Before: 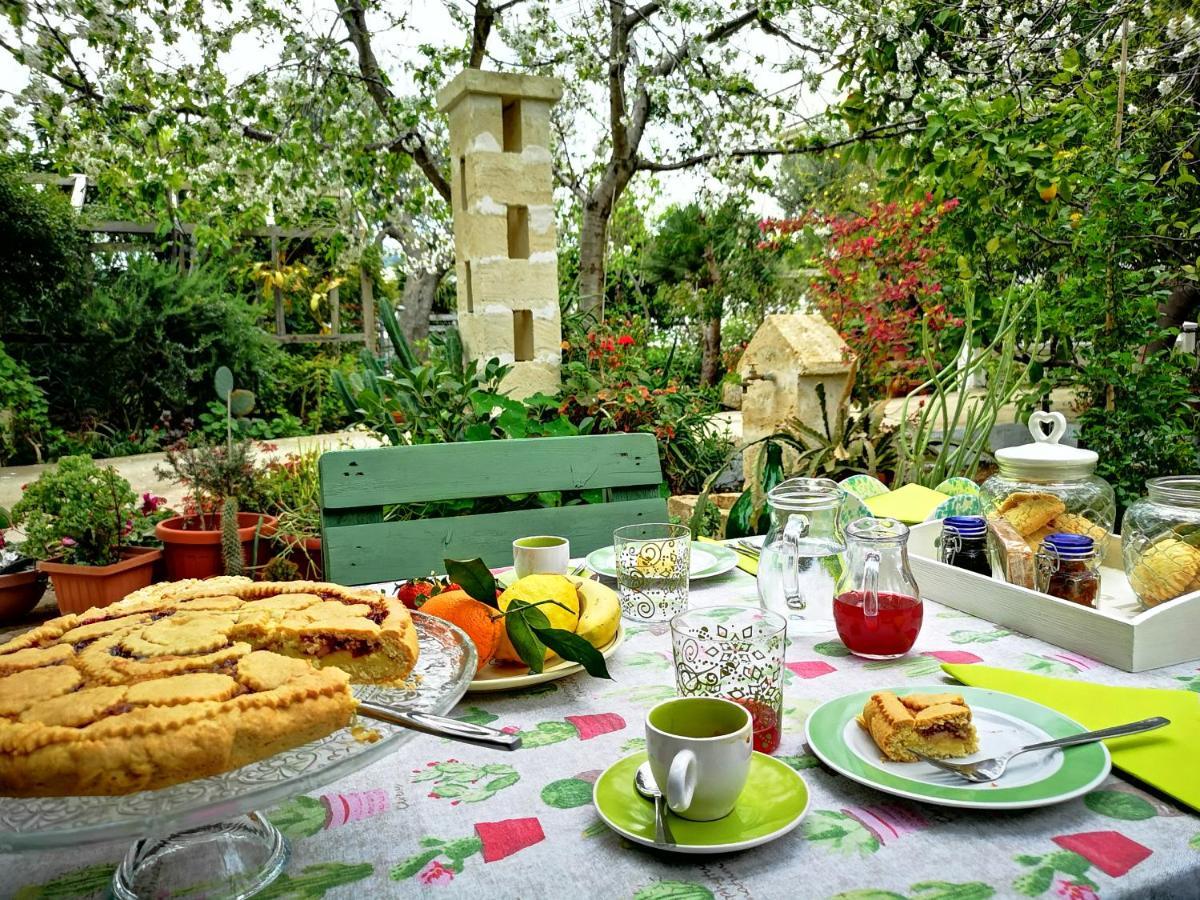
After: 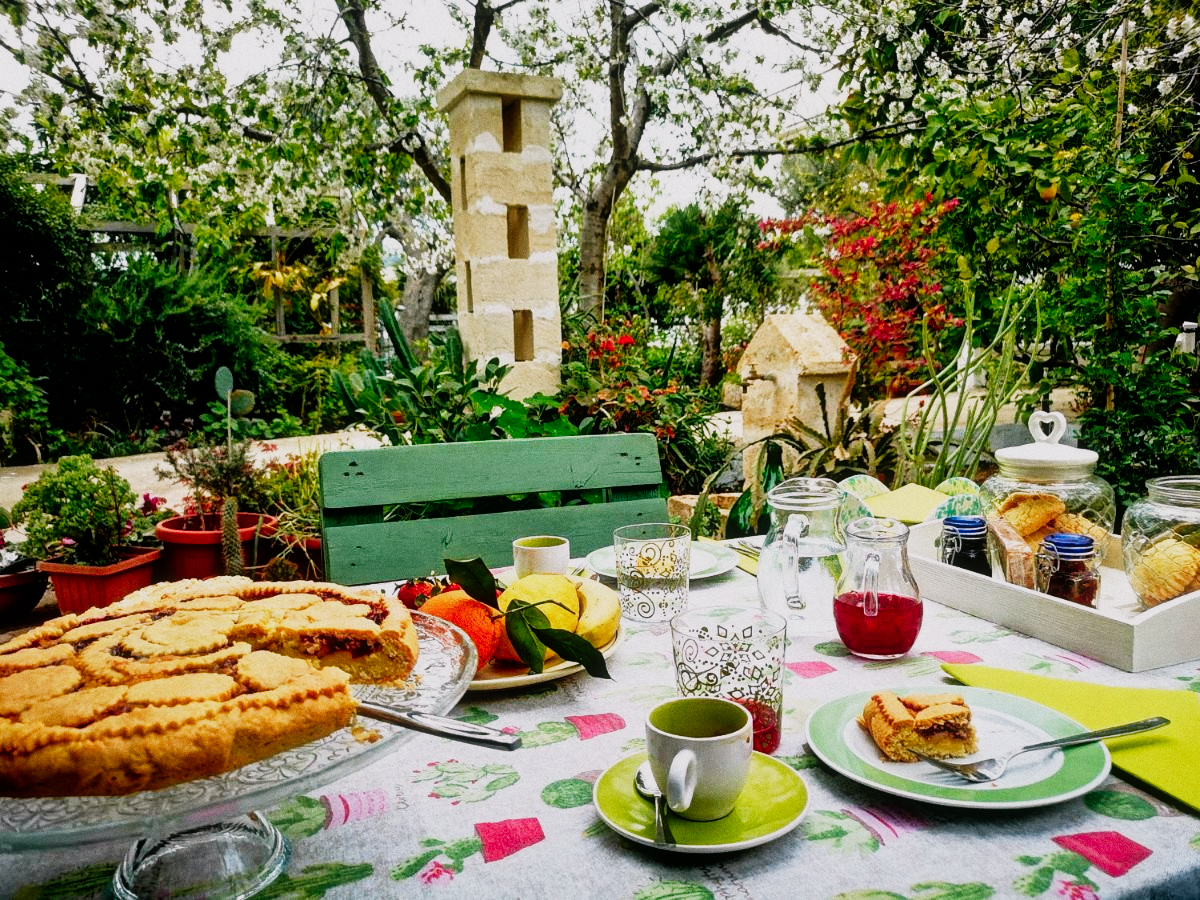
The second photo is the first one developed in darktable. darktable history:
contrast equalizer: octaves 7, y [[0.6 ×6], [0.55 ×6], [0 ×6], [0 ×6], [0 ×6]], mix 0.2
color balance rgb: shadows lift › chroma 2%, shadows lift › hue 217.2°, power › chroma 0.25%, power › hue 60°, highlights gain › chroma 1.5%, highlights gain › hue 309.6°, global offset › luminance -0.5%, perceptual saturation grading › global saturation 15%, global vibrance 20%
diffuse or sharpen "bloom 20%": radius span 32, 1st order speed 50%, 2nd order speed 50%, 3rd order speed 50%, 4th order speed 50% | blend: blend mode normal, opacity 20%; mask: uniform (no mask)
rgb primaries: red hue -0.035, red purity 1.02, green hue 0.052, green purity 0.95, blue hue -0.122, blue purity 0.95
sigmoid: contrast 1.8, skew -0.2, preserve hue 0%, red attenuation 0.1, red rotation 0.035, green attenuation 0.1, green rotation -0.017, blue attenuation 0.15, blue rotation -0.052, base primaries Rec2020
grain "film": coarseness 0.09 ISO
